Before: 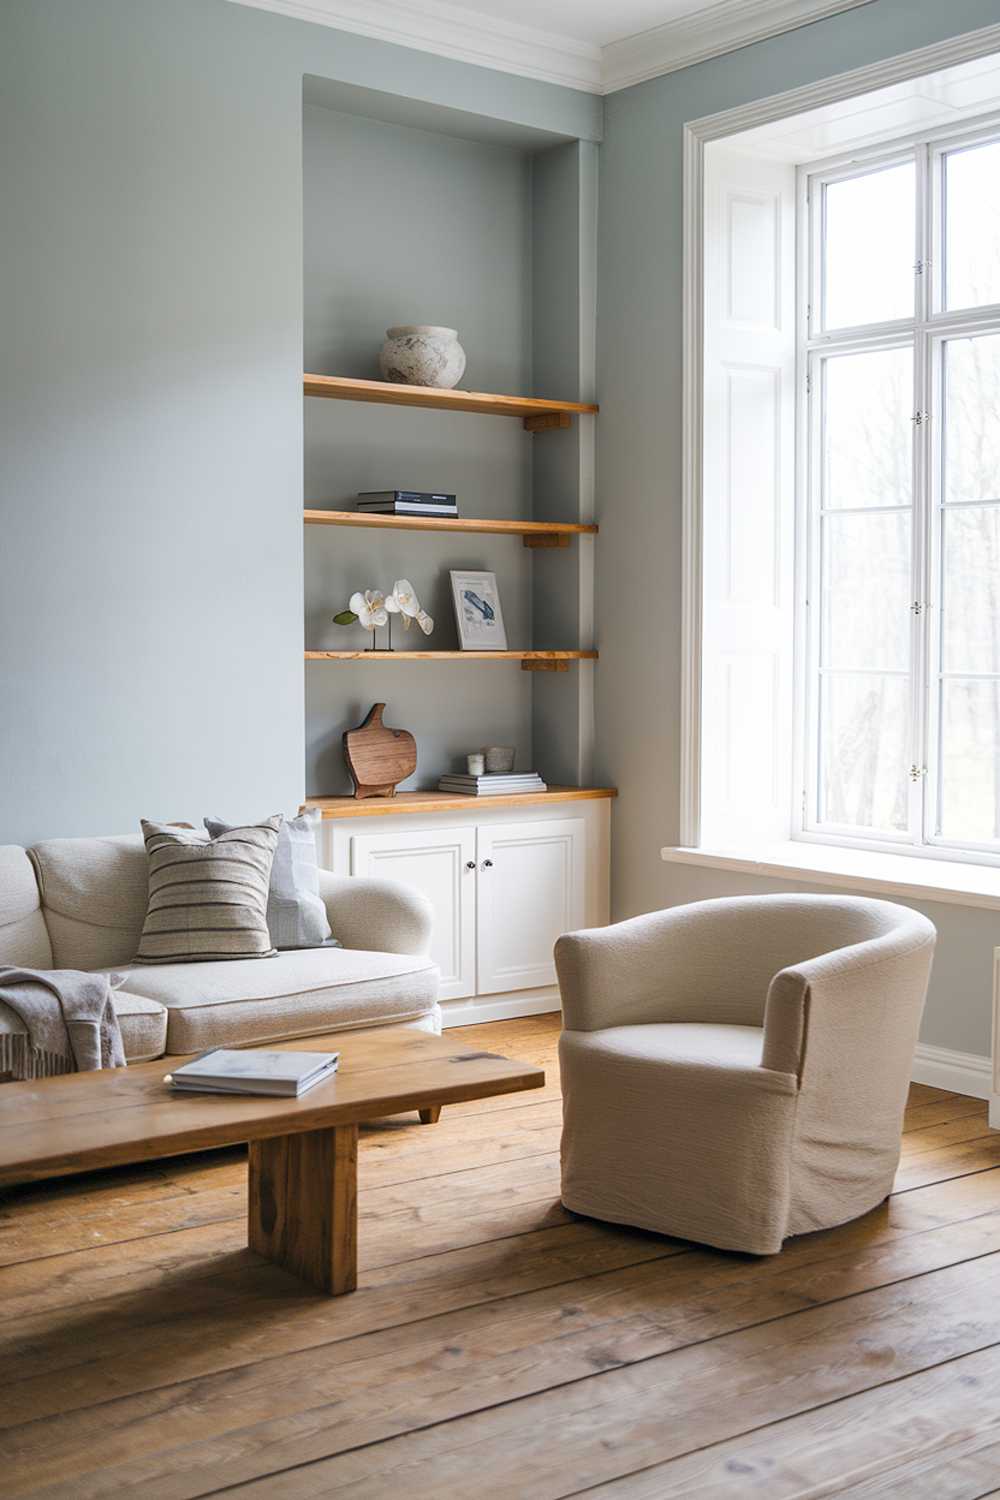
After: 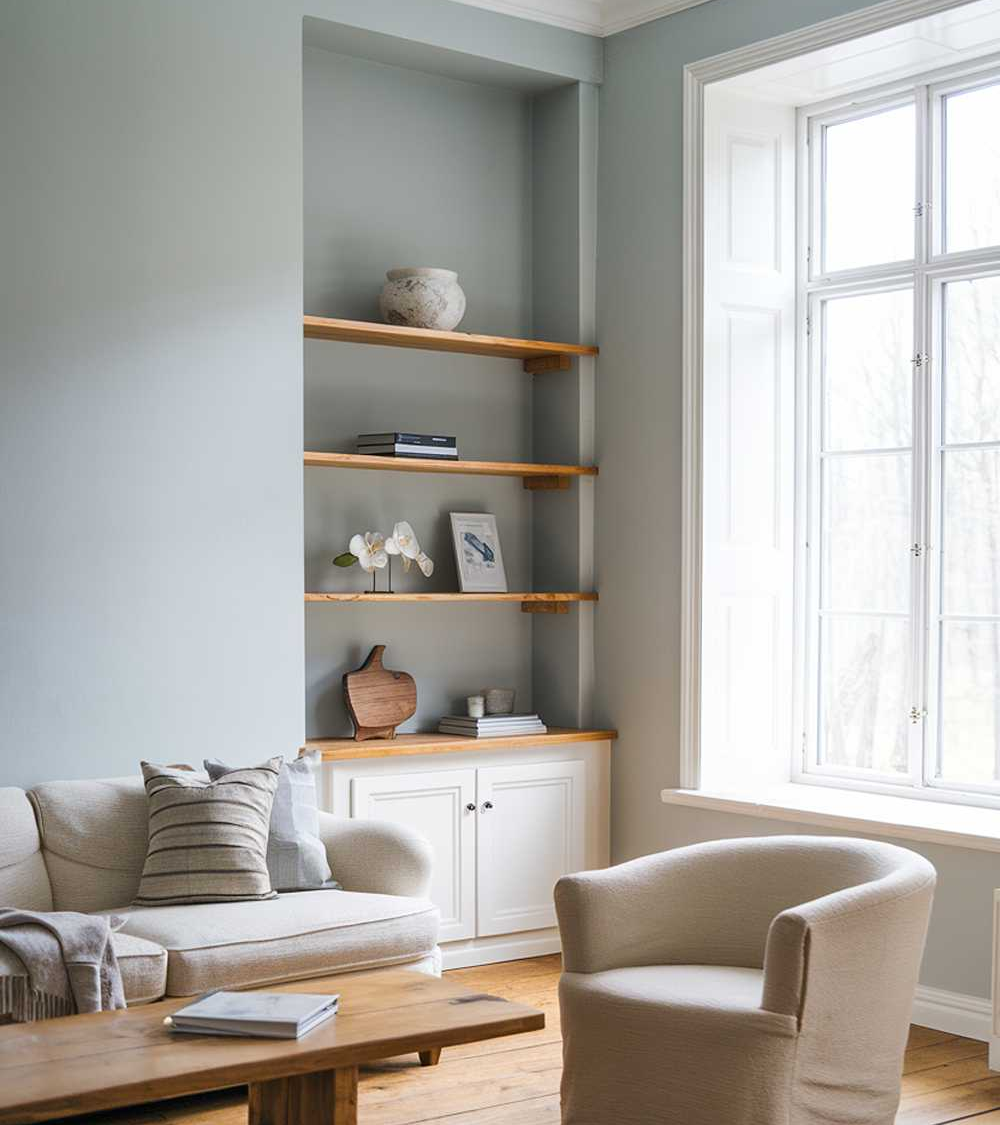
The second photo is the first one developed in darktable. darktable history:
crop: top 3.885%, bottom 21.057%
